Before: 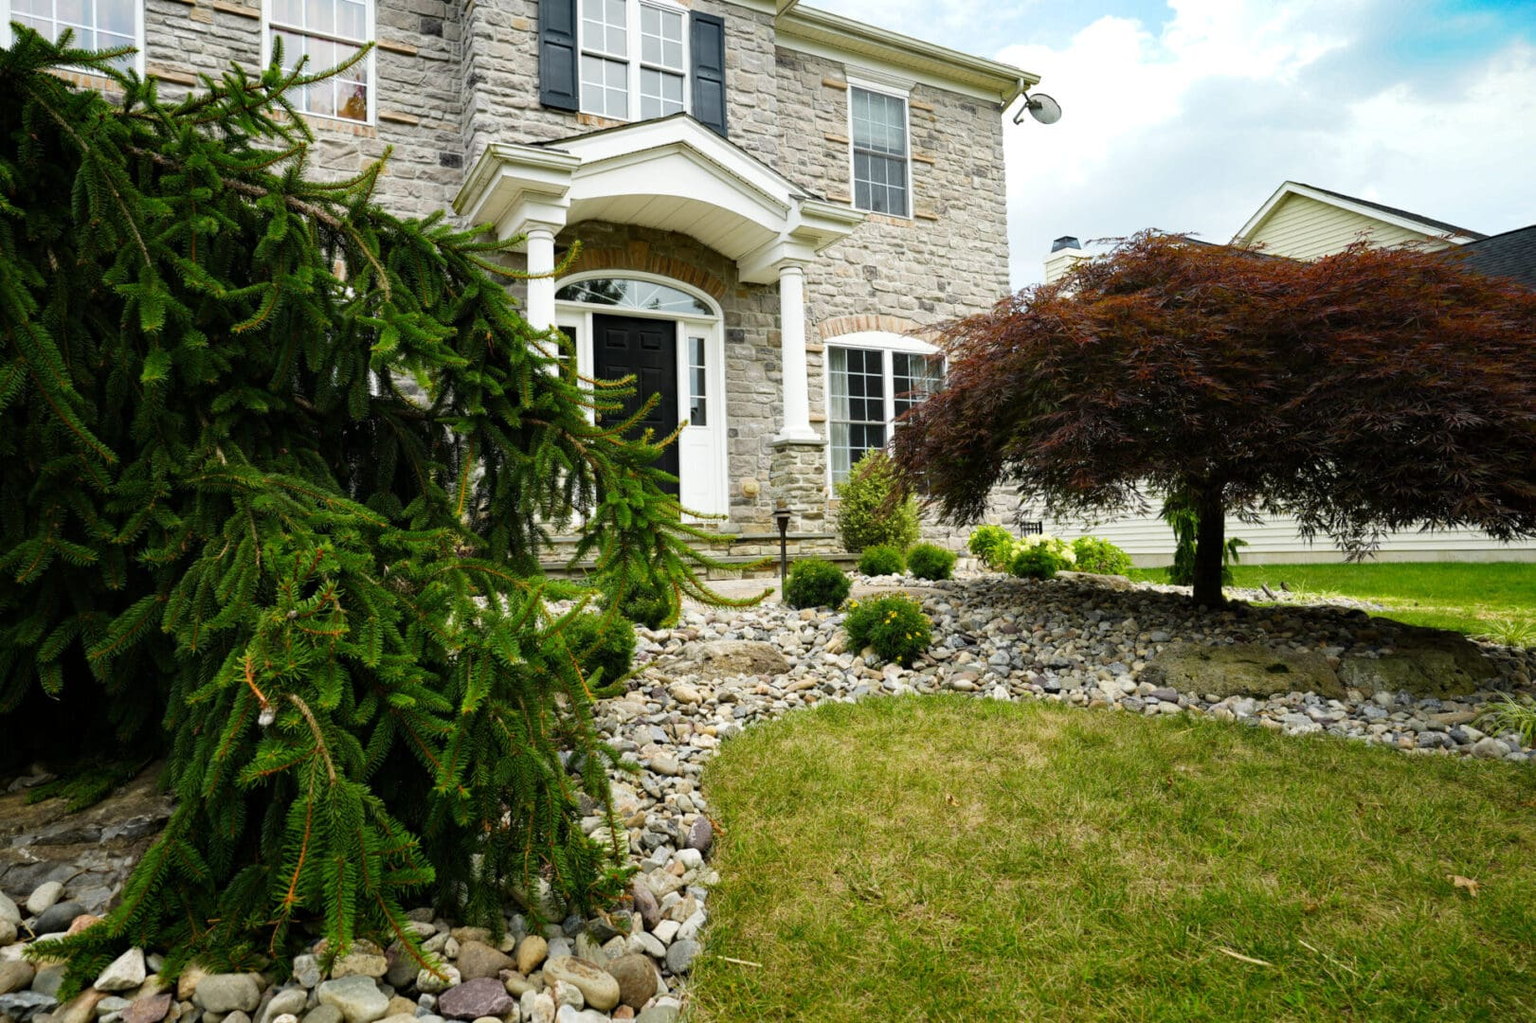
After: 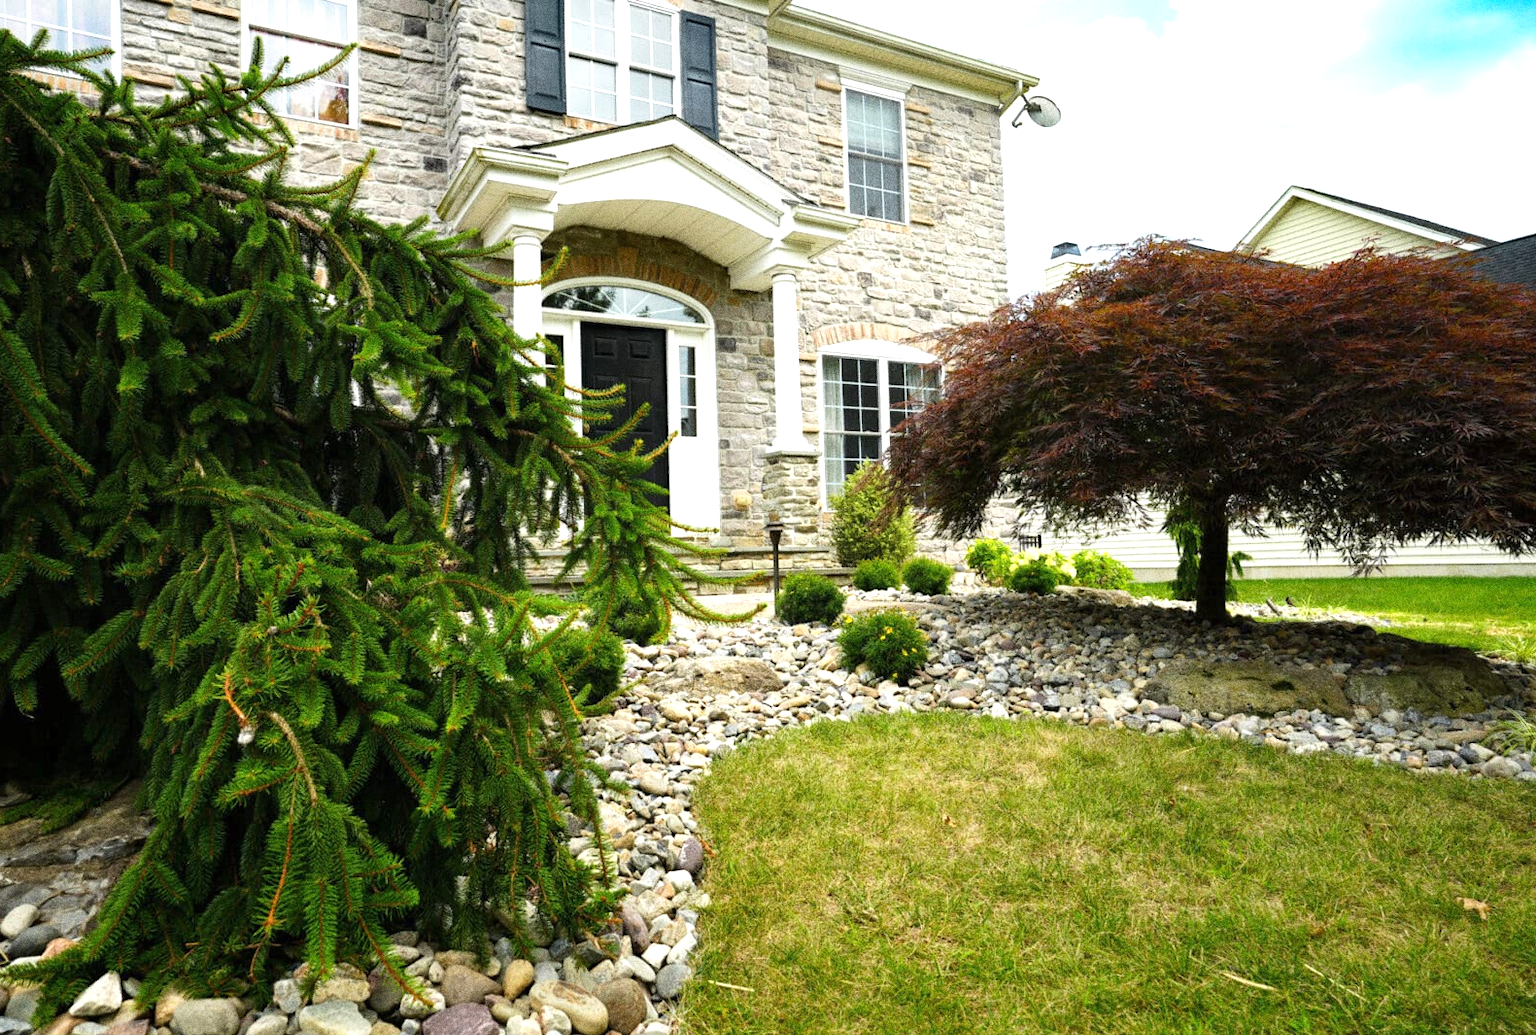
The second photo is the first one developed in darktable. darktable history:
grain: coarseness 0.09 ISO, strength 40%
crop and rotate: left 1.774%, right 0.633%, bottom 1.28%
exposure: black level correction 0, exposure 0.6 EV, compensate highlight preservation false
